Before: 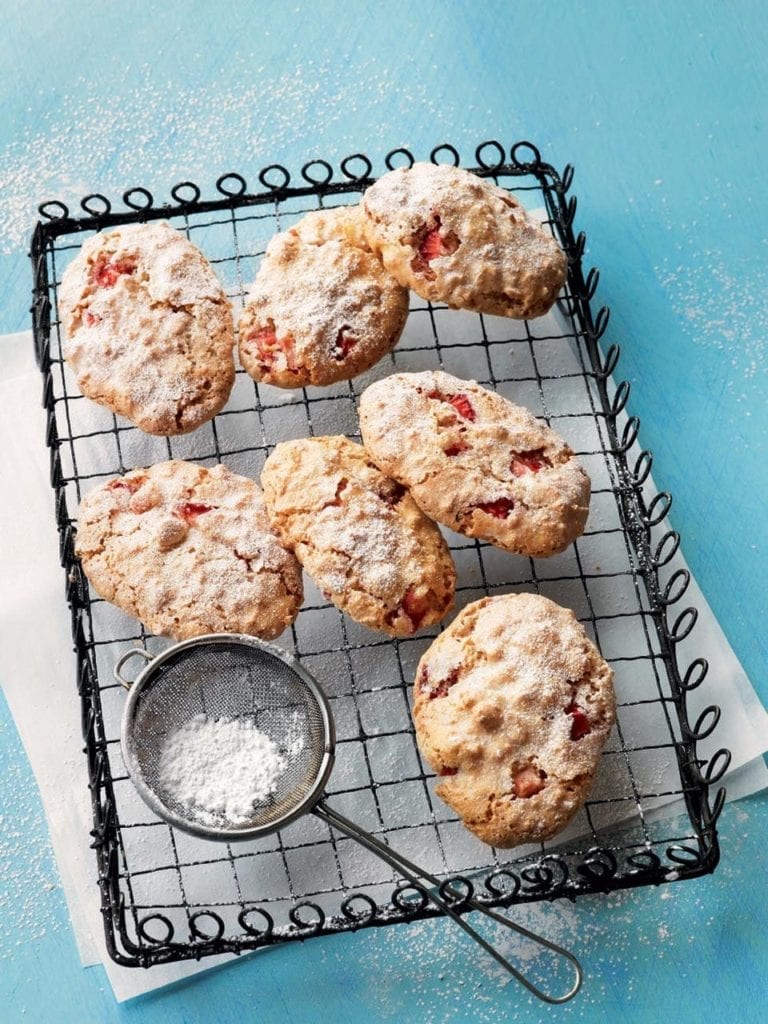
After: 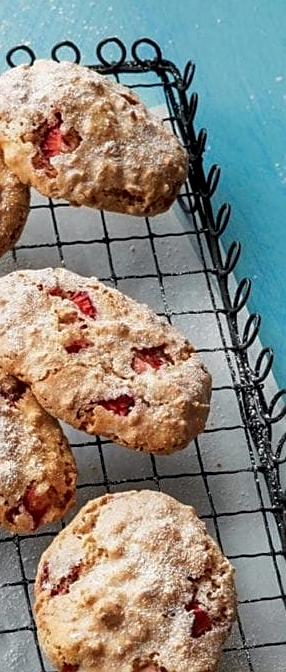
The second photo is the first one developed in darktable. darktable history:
sharpen: on, module defaults
local contrast: on, module defaults
shadows and highlights: shadows 25.89, white point adjustment -2.91, highlights -29.77
crop and rotate: left 49.457%, top 10.15%, right 13.174%, bottom 24.145%
